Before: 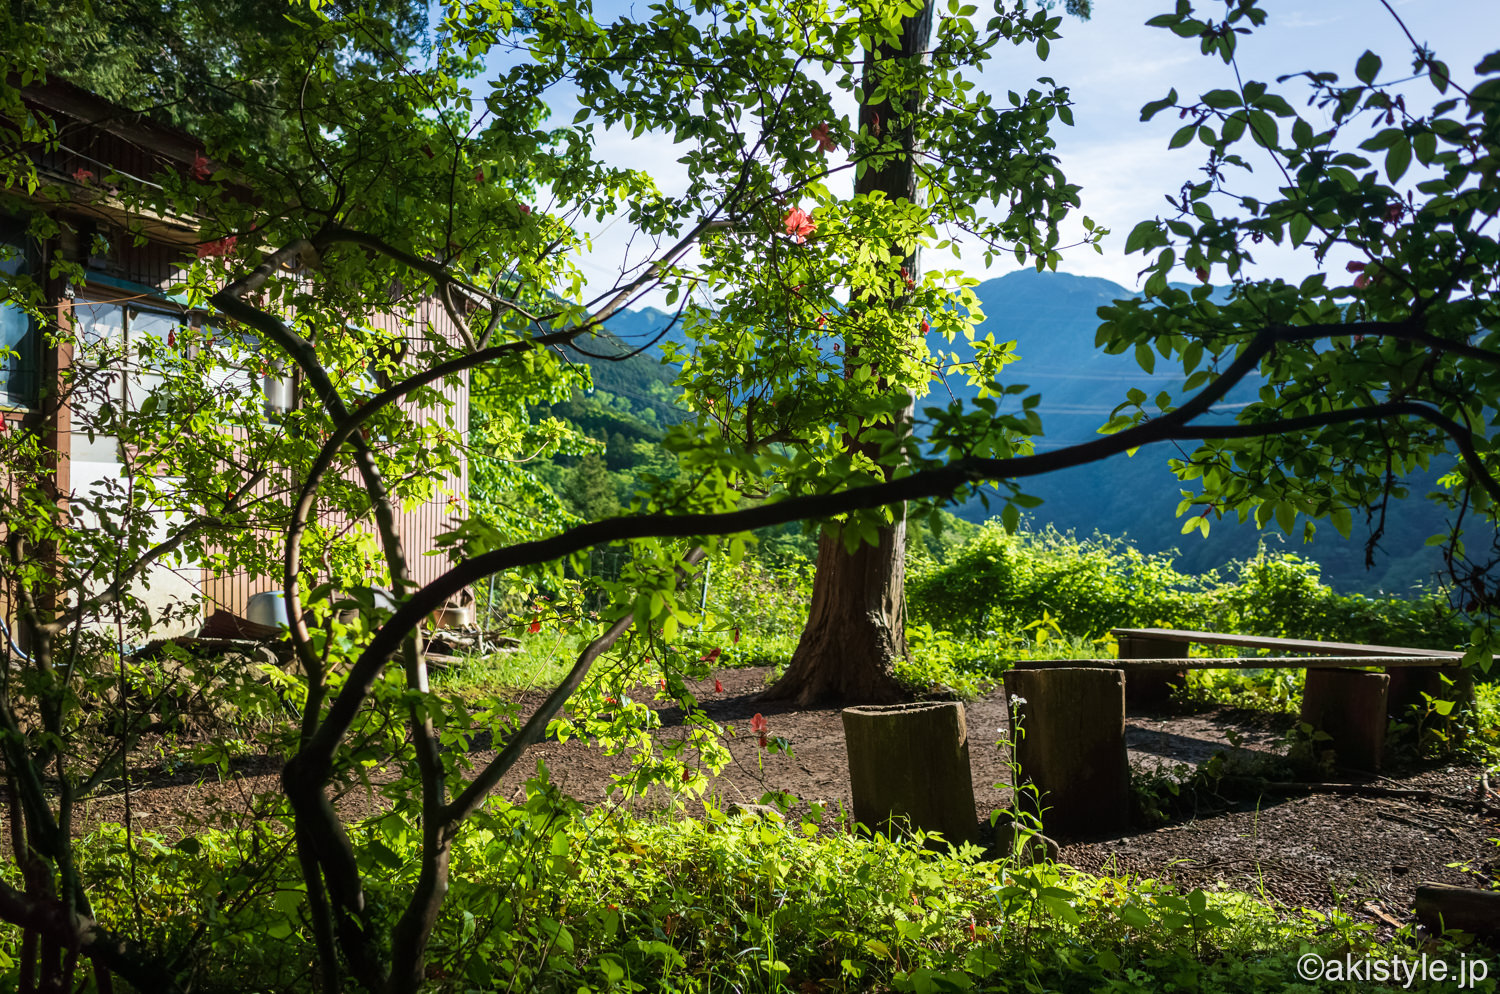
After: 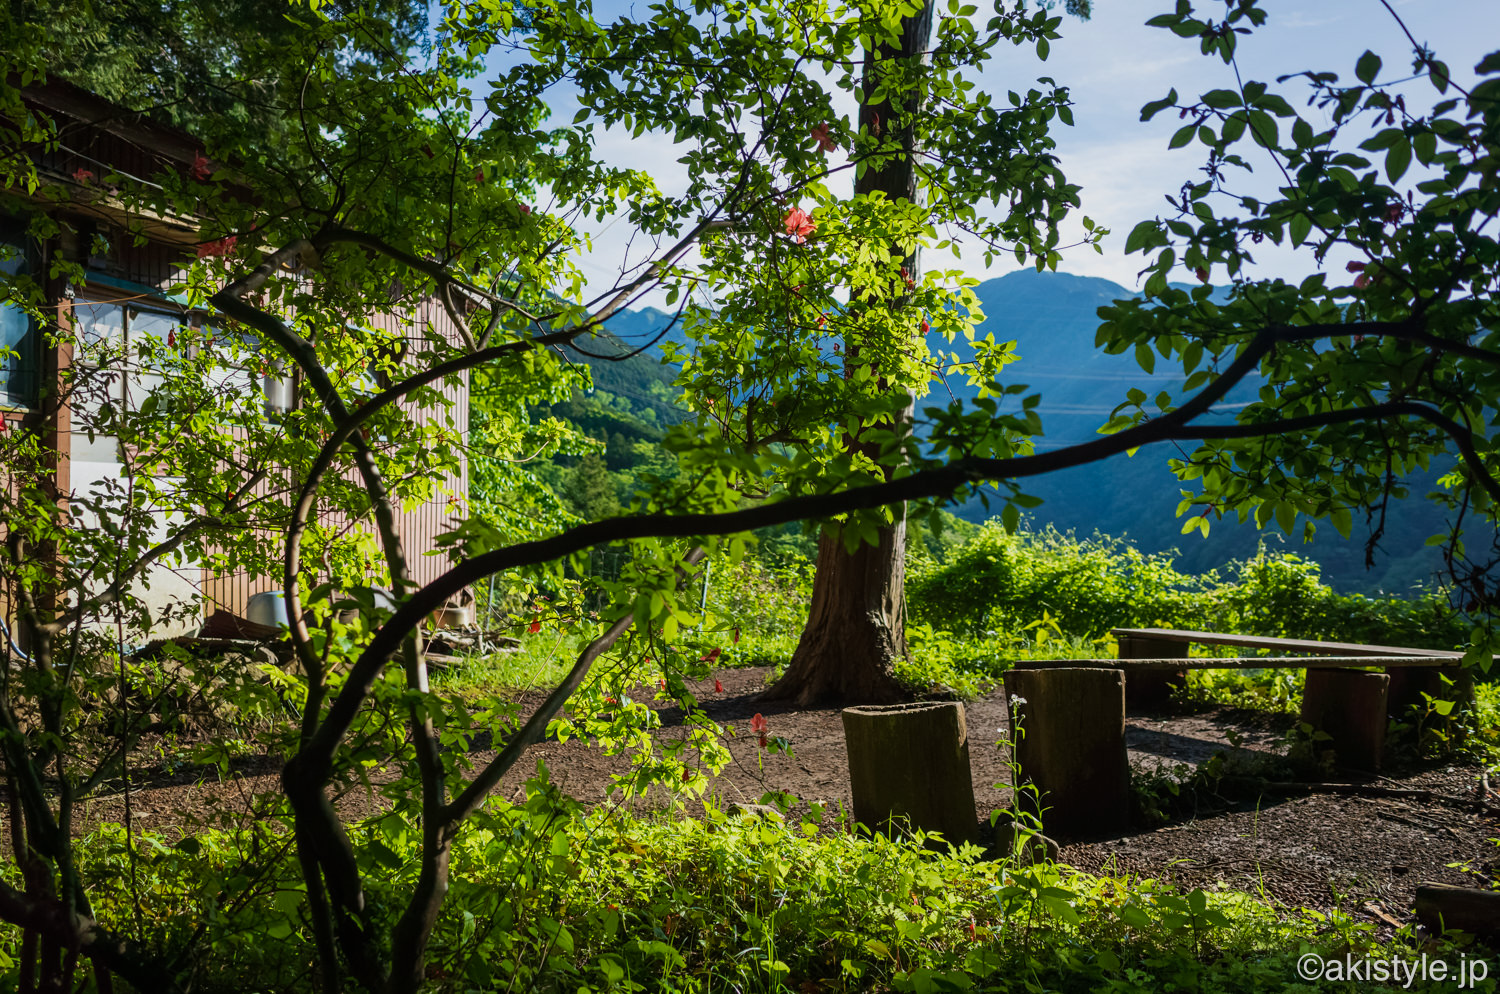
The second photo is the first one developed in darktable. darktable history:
exposure: exposure -0.313 EV, compensate exposure bias true, compensate highlight preservation false
color balance rgb: power › hue 174.38°, perceptual saturation grading › global saturation 5.007%, global vibrance 9.209%
